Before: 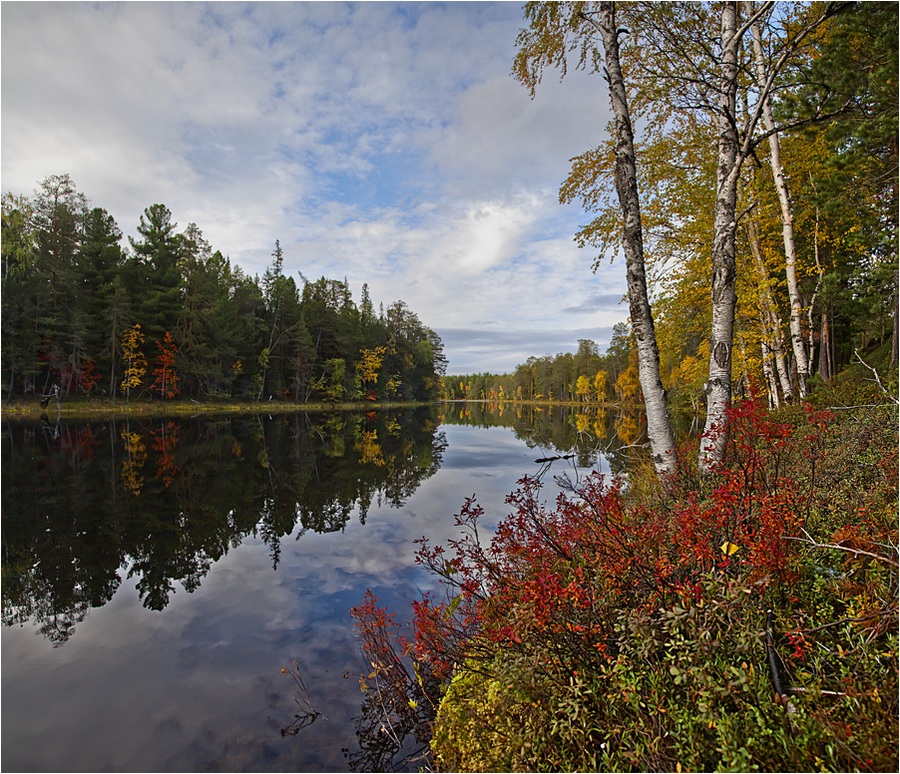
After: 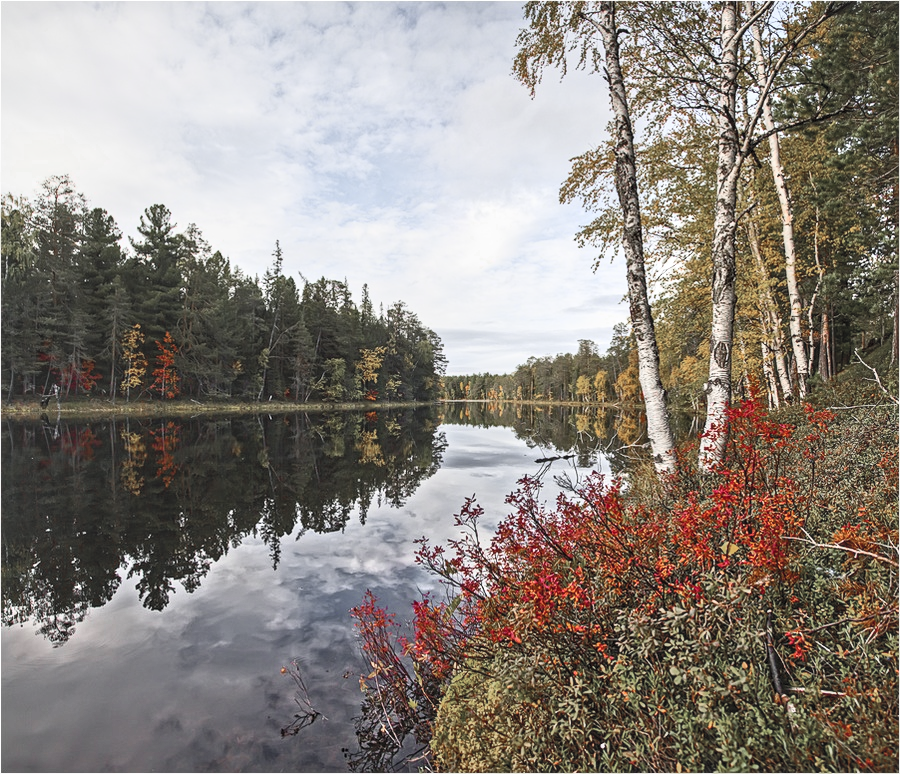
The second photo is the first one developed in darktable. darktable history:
local contrast: on, module defaults
color zones: curves: ch0 [(0, 0.48) (0.209, 0.398) (0.305, 0.332) (0.429, 0.493) (0.571, 0.5) (0.714, 0.5) (0.857, 0.5) (1, 0.48)]; ch1 [(0, 0.736) (0.143, 0.625) (0.225, 0.371) (0.429, 0.256) (0.571, 0.241) (0.714, 0.213) (0.857, 0.48) (1, 0.736)]; ch2 [(0, 0.448) (0.143, 0.498) (0.286, 0.5) (0.429, 0.5) (0.571, 0.5) (0.714, 0.5) (0.857, 0.5) (1, 0.448)]
contrast brightness saturation: contrast 0.419, brightness 0.546, saturation -0.186
tone equalizer: on, module defaults
